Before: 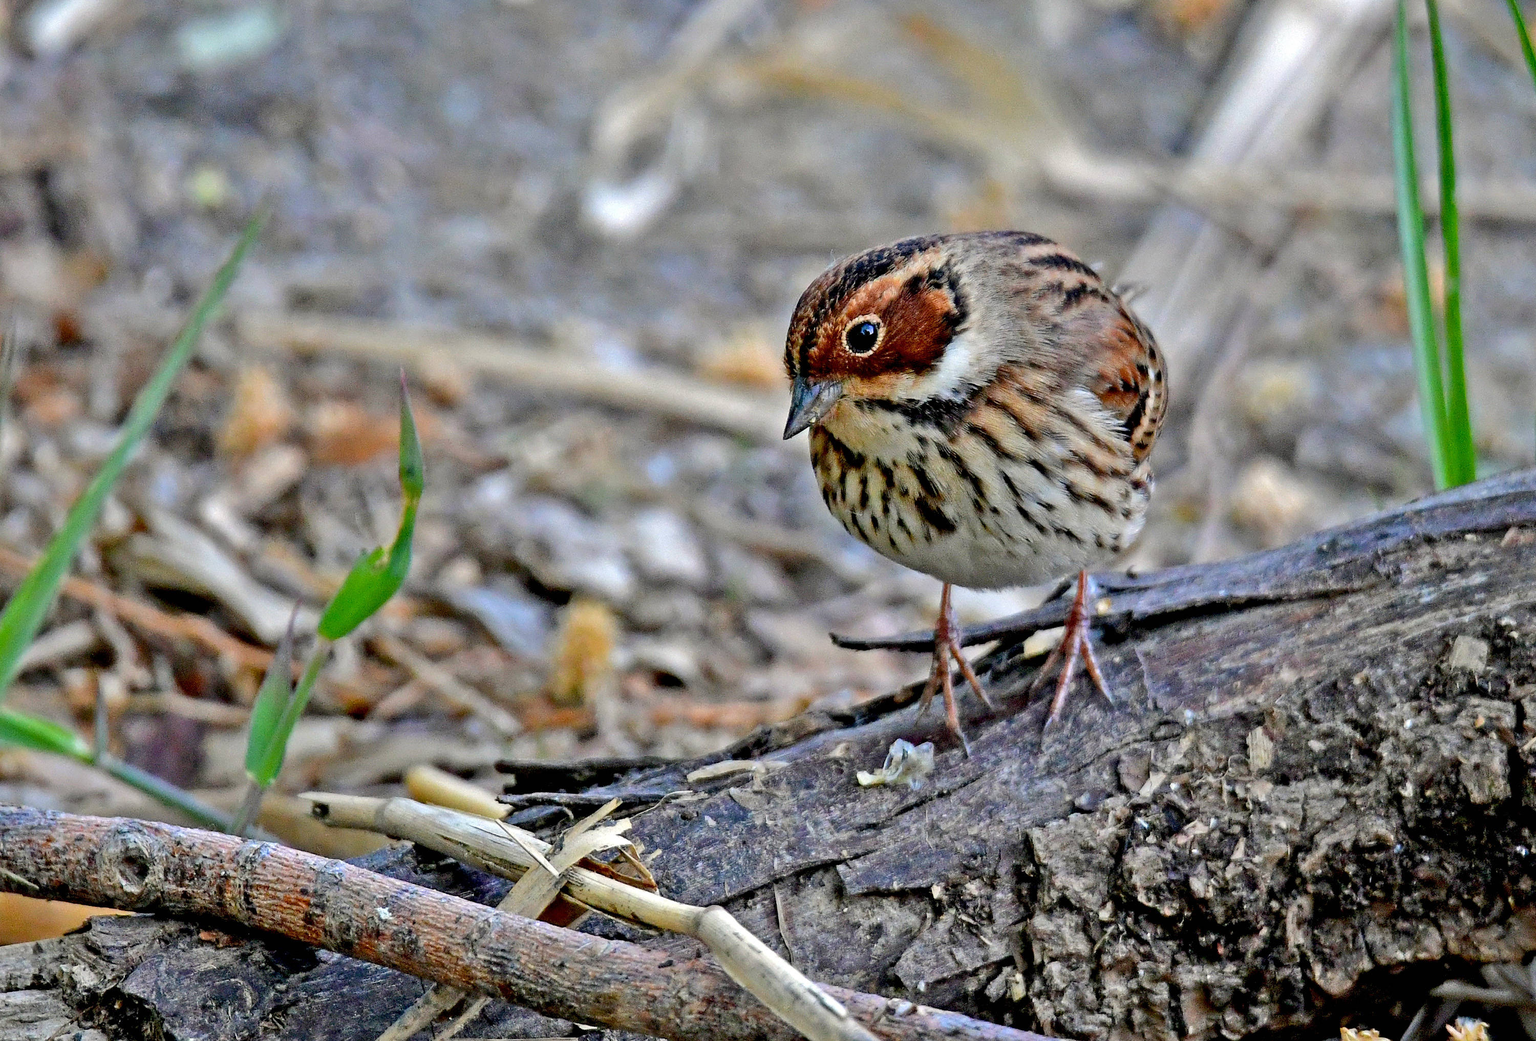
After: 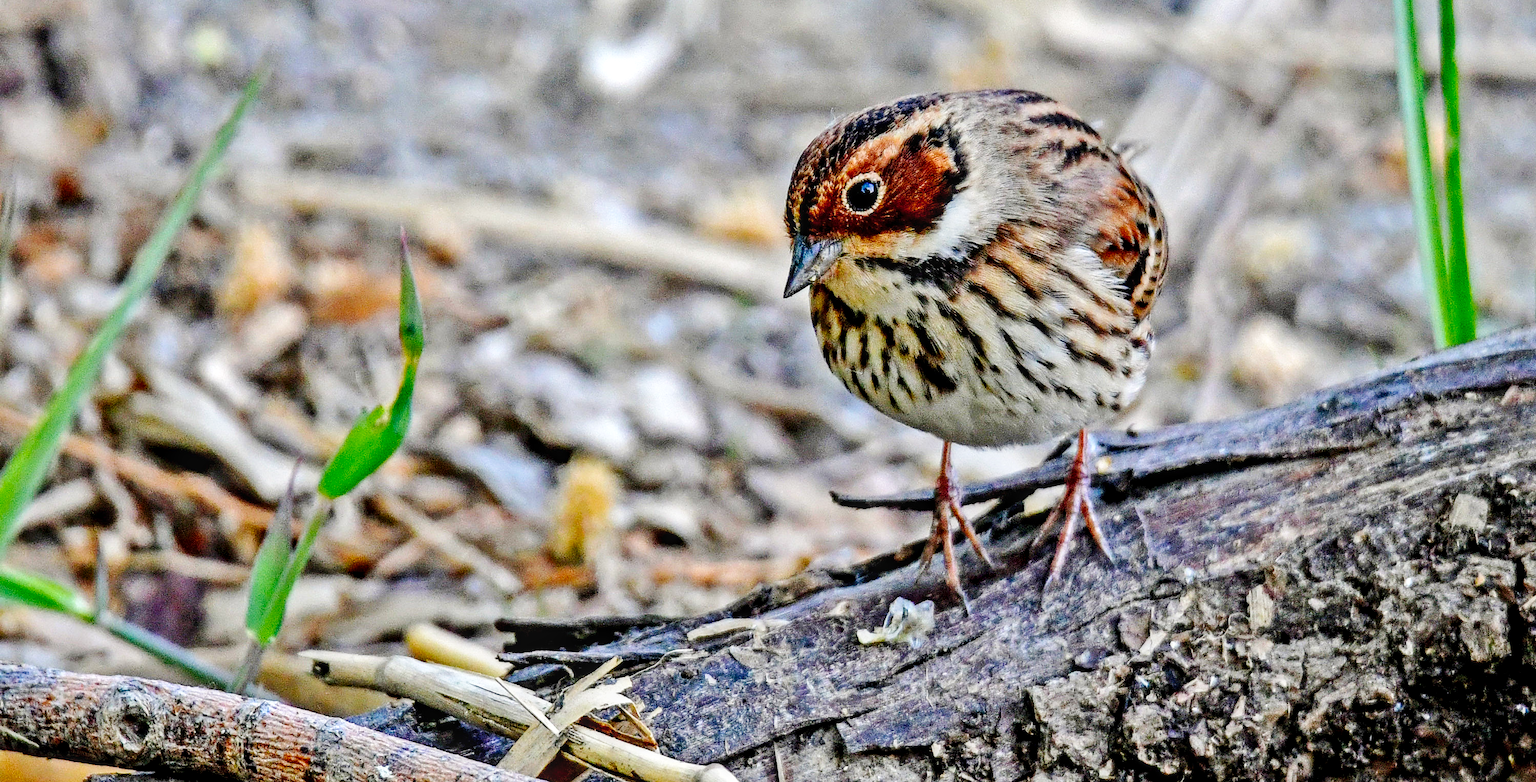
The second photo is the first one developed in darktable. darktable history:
crop: top 13.637%, bottom 11.194%
base curve: curves: ch0 [(0, 0) (0.036, 0.025) (0.121, 0.166) (0.206, 0.329) (0.605, 0.79) (1, 1)], preserve colors none
local contrast: on, module defaults
